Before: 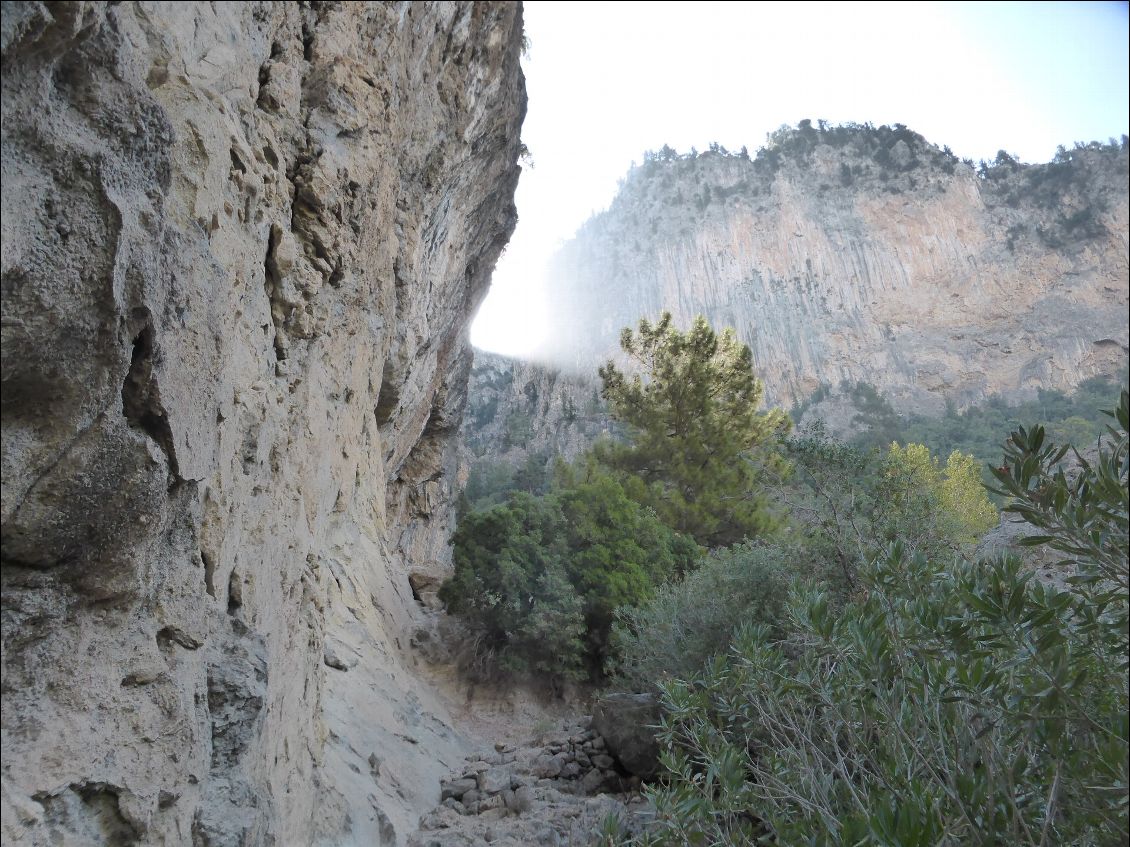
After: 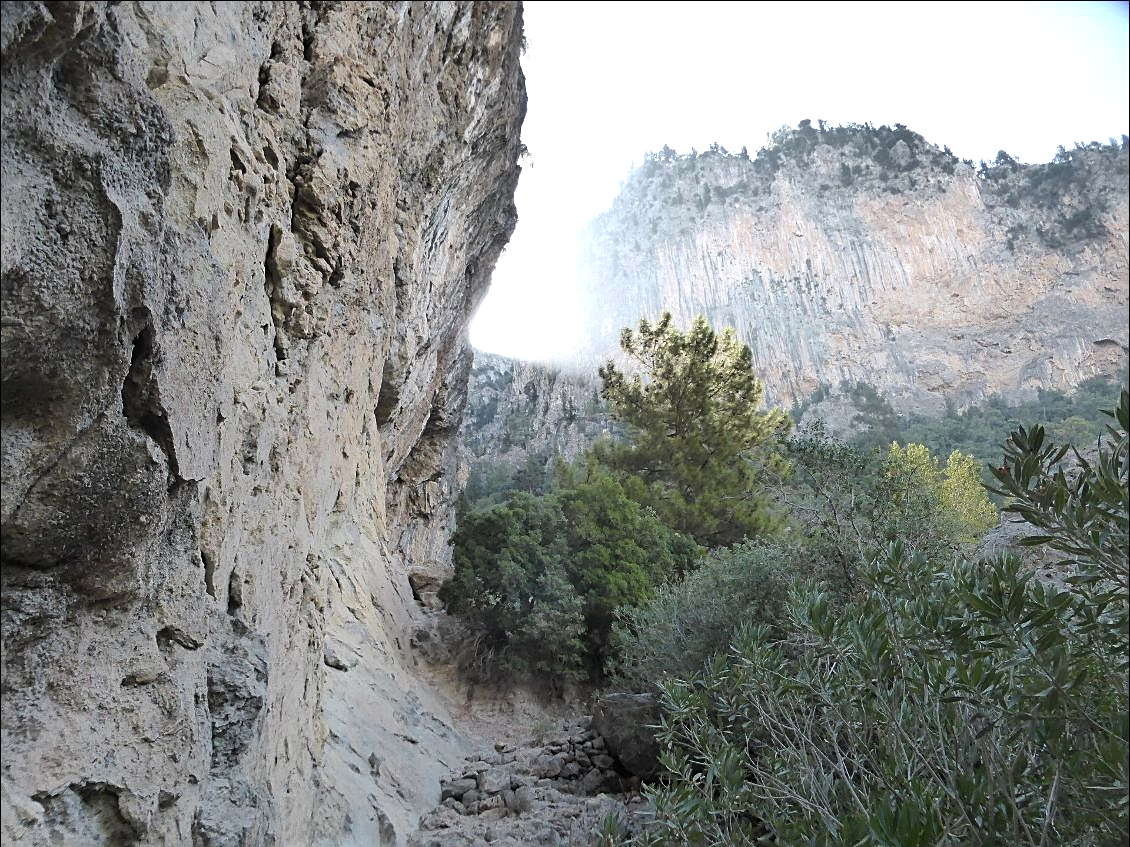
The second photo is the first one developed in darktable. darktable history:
tone equalizer: -8 EV -0.43 EV, -7 EV -0.389 EV, -6 EV -0.354 EV, -5 EV -0.202 EV, -3 EV 0.211 EV, -2 EV 0.36 EV, -1 EV 0.412 EV, +0 EV 0.392 EV, edges refinement/feathering 500, mask exposure compensation -1.57 EV, preserve details no
sharpen: on, module defaults
exposure: compensate exposure bias true, compensate highlight preservation false
